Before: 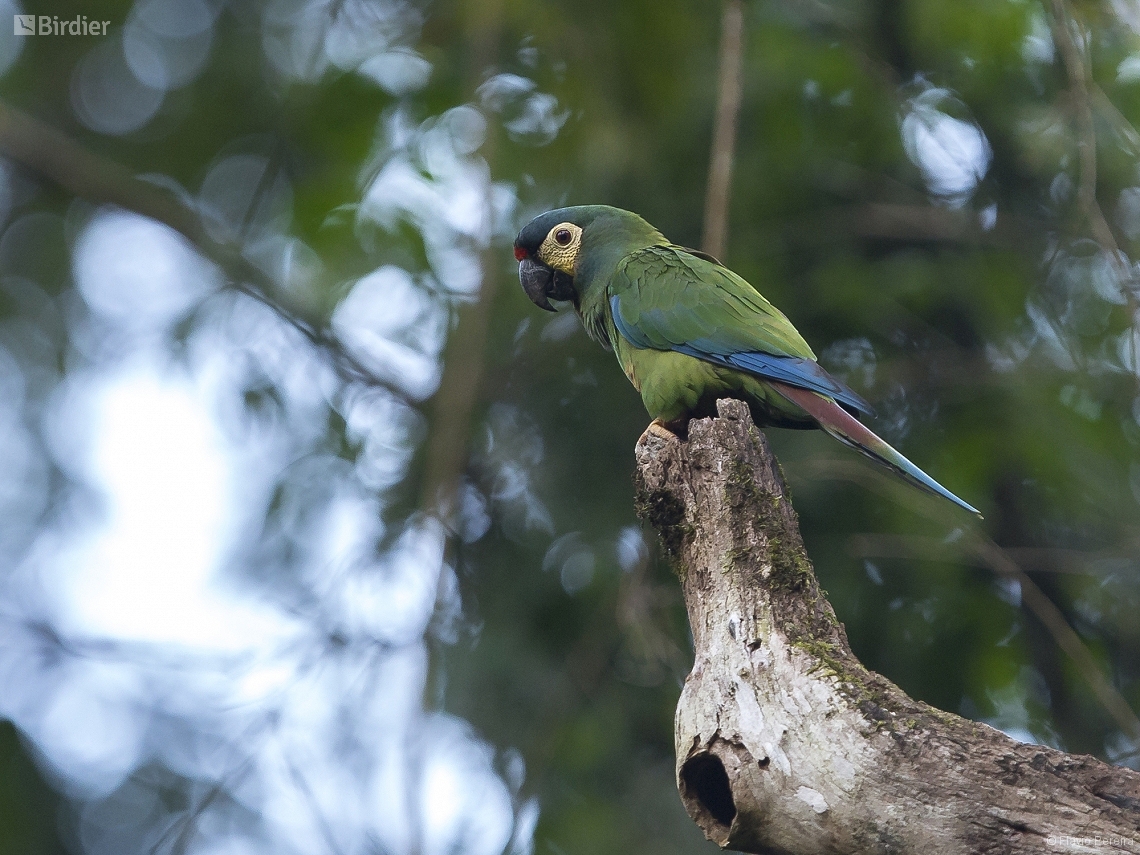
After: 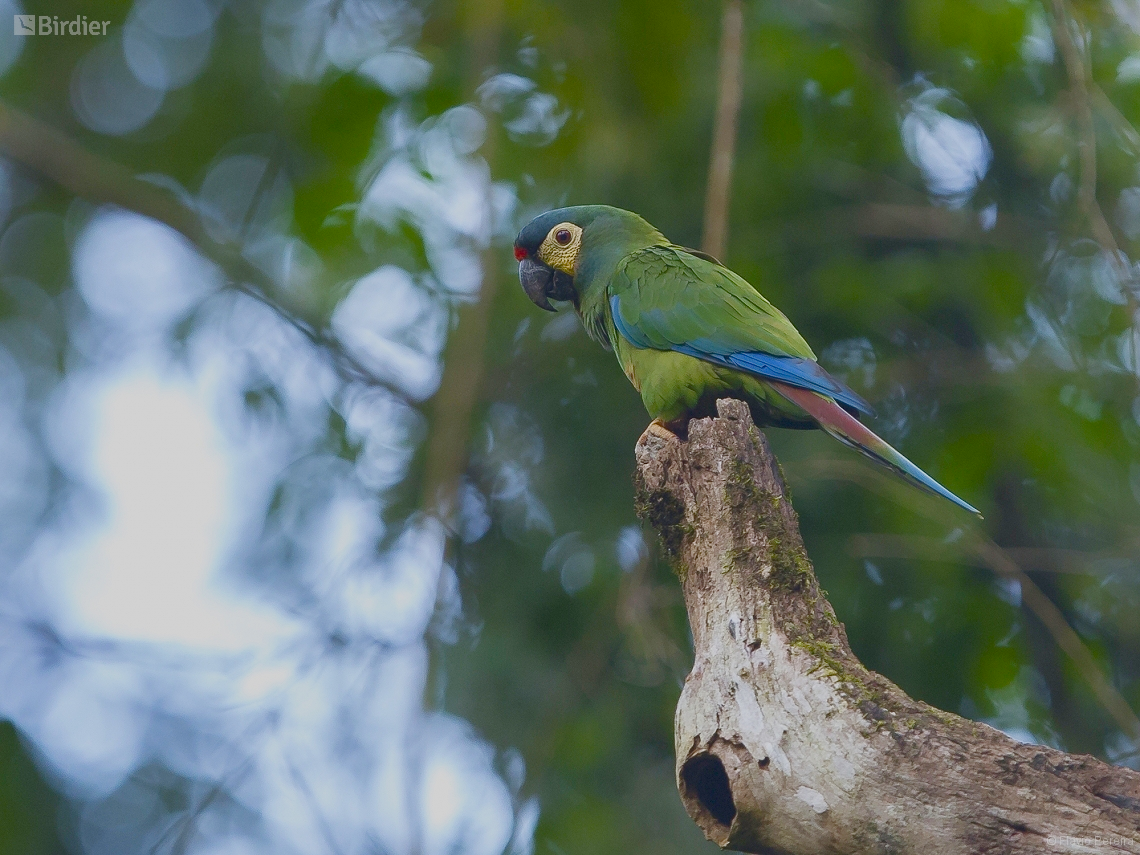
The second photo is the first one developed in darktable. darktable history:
color balance rgb: perceptual saturation grading › global saturation 20%, perceptual saturation grading › highlights -25.882%, perceptual saturation grading › shadows 25.709%, global vibrance 24.332%, contrast -24.974%
